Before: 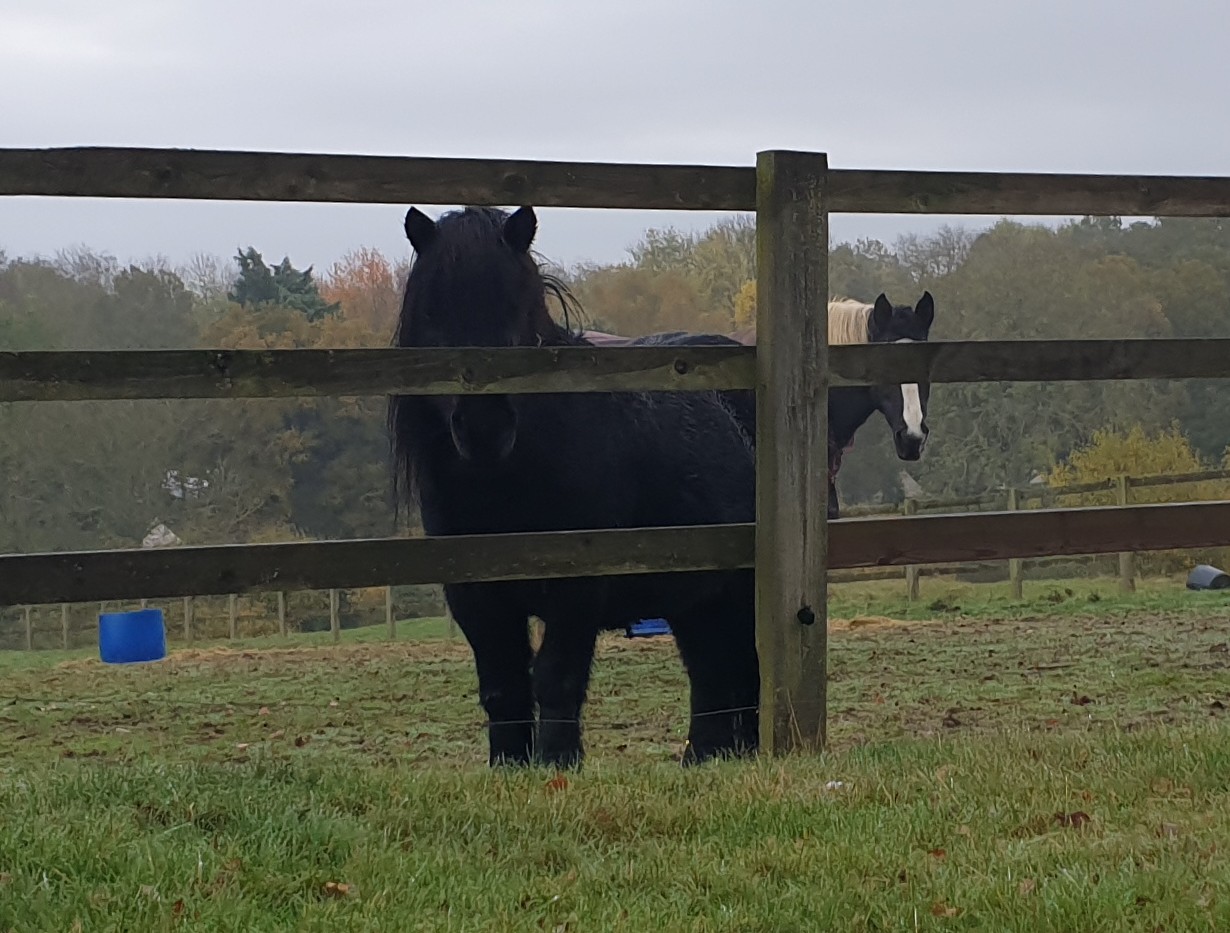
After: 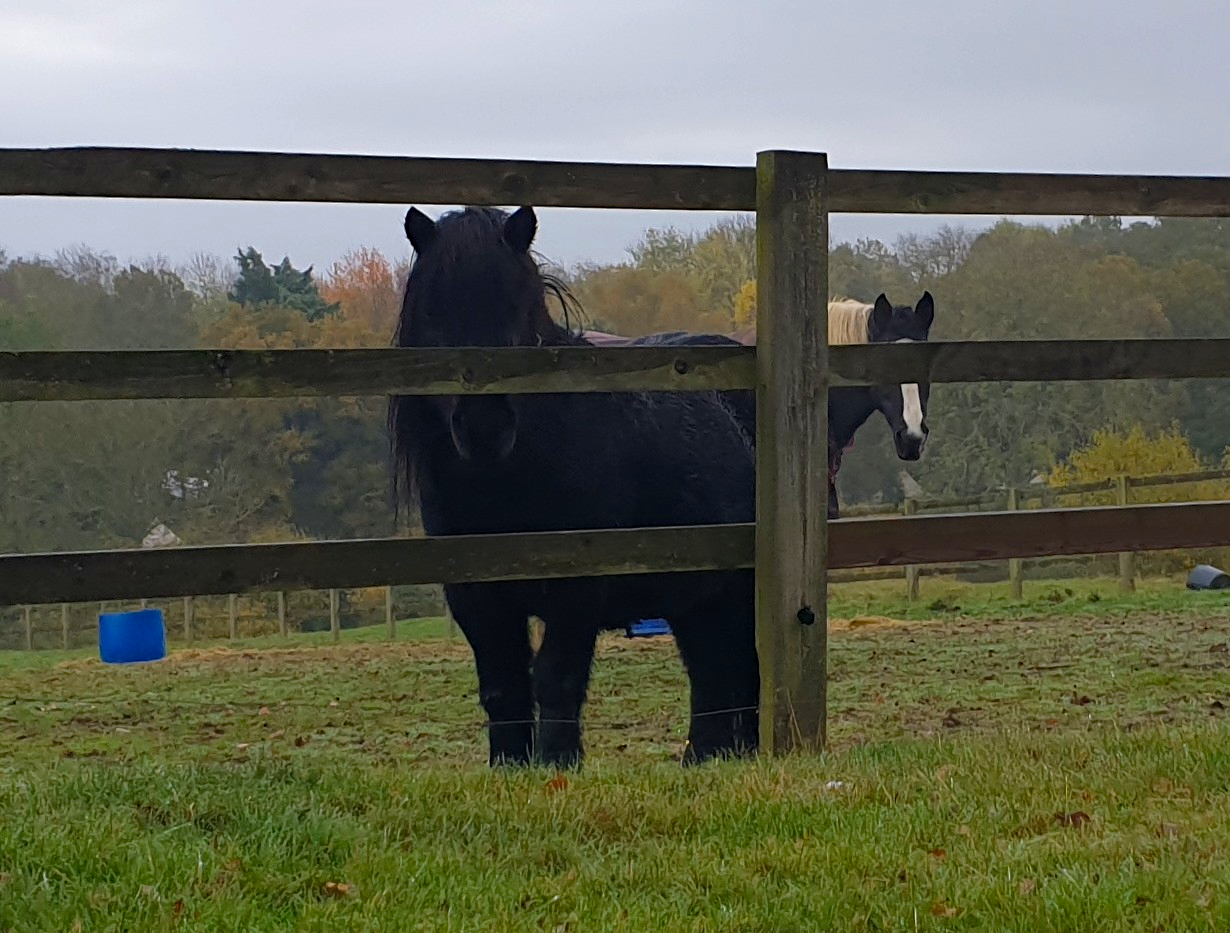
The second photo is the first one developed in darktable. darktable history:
haze removal: compatibility mode true, adaptive false
color balance: output saturation 120%
